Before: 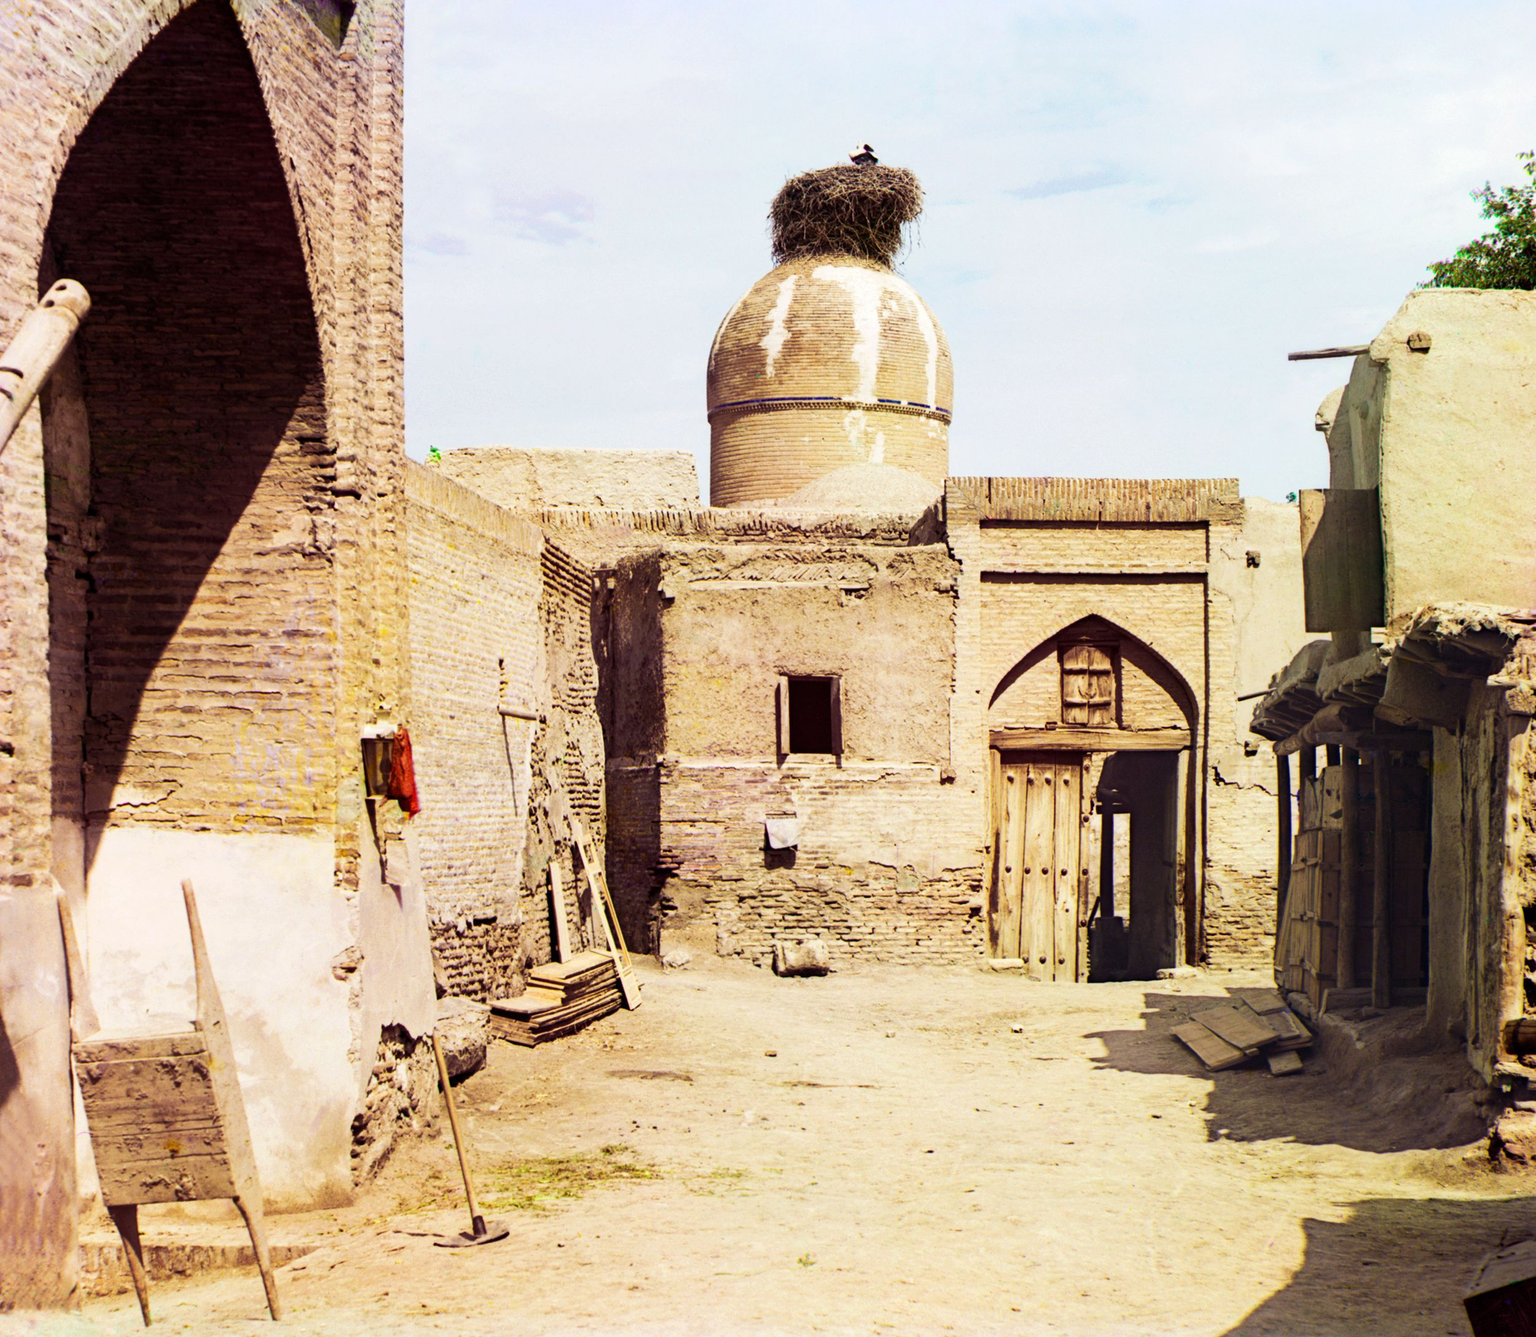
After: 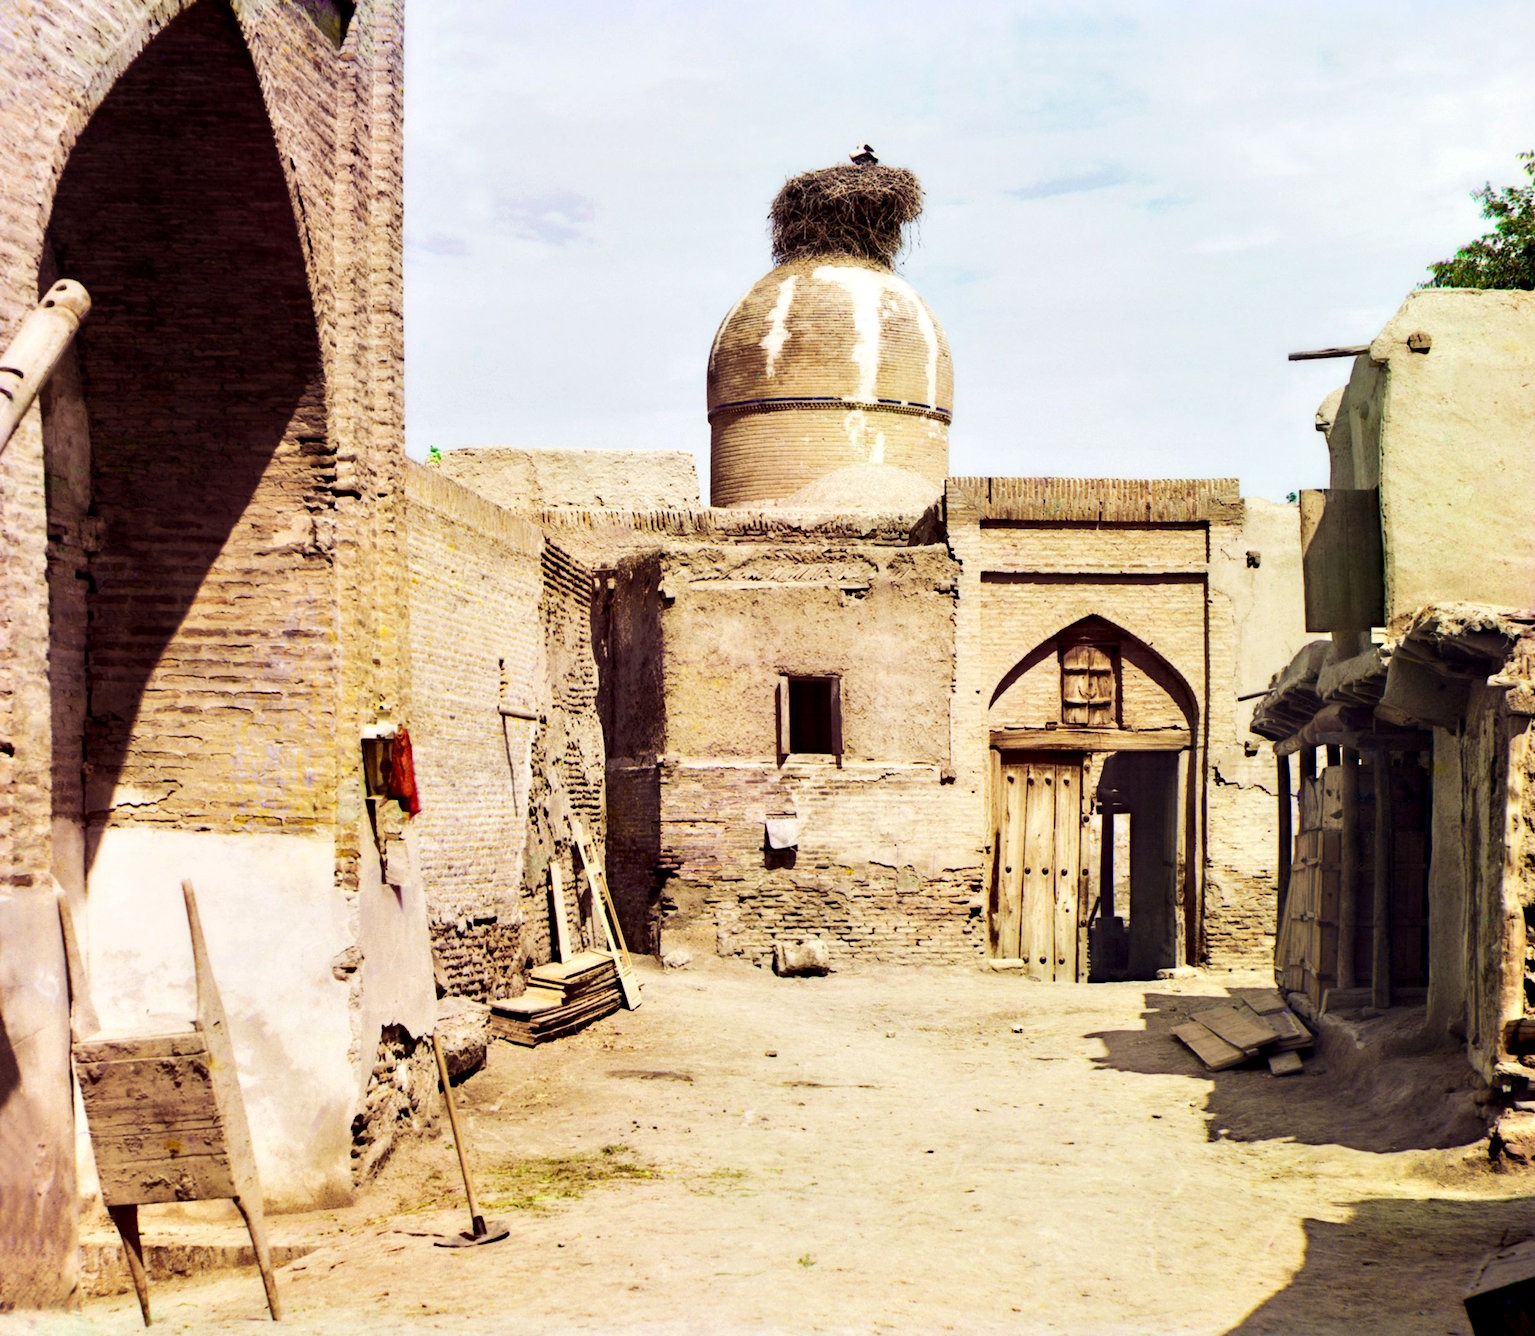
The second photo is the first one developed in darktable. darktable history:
contrast equalizer: octaves 7, y [[0.514, 0.573, 0.581, 0.508, 0.5, 0.5], [0.5 ×6], [0.5 ×6], [0 ×6], [0 ×6]]
